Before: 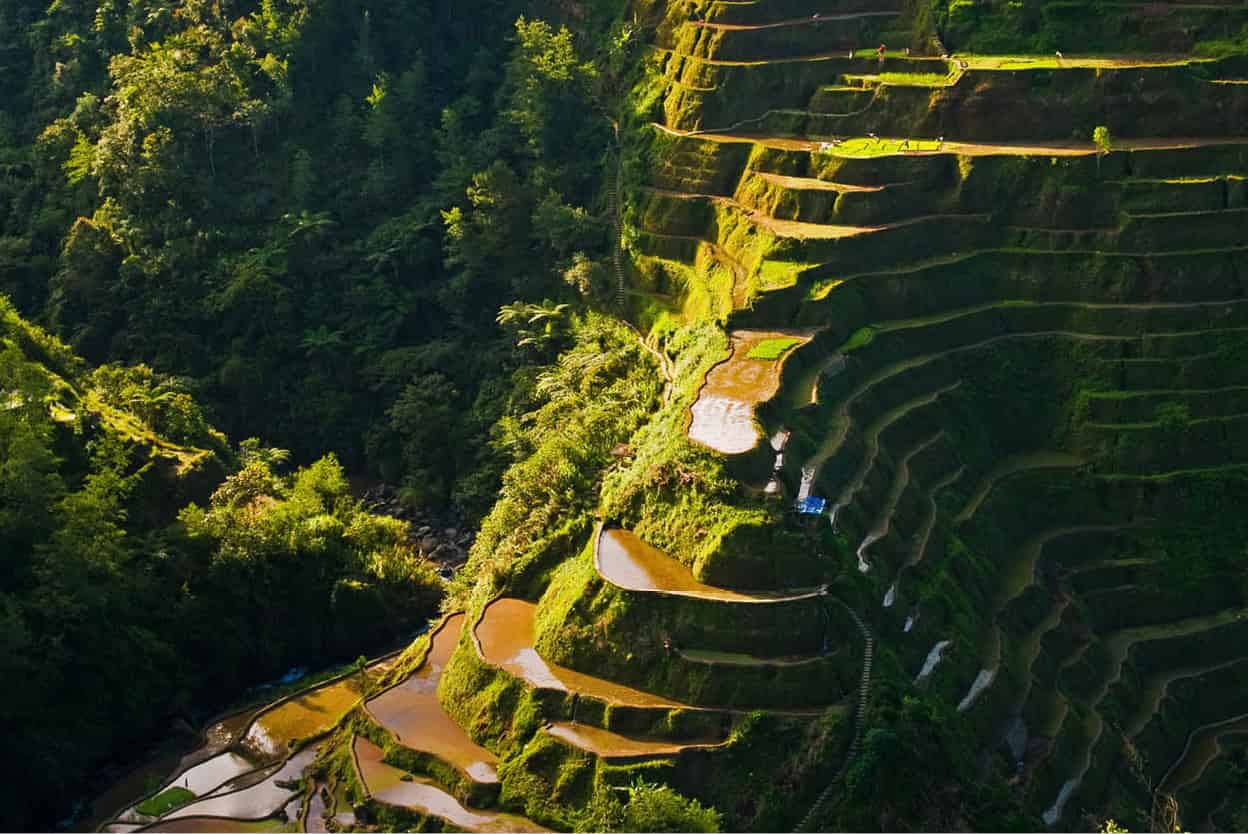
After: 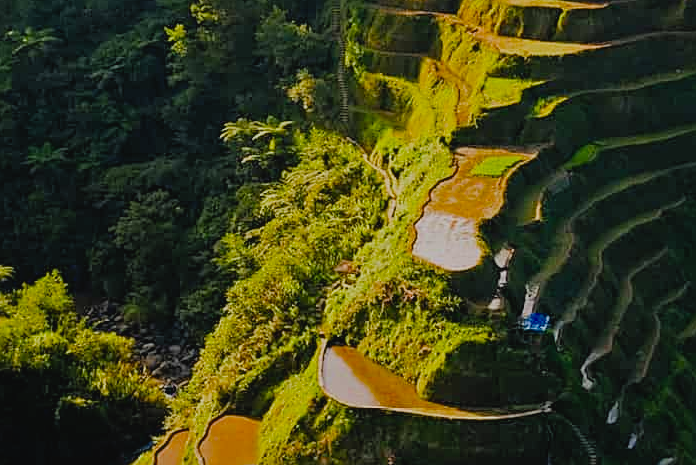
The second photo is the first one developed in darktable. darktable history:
sharpen: on, module defaults
filmic rgb: black relative exposure -8.79 EV, white relative exposure 4.98 EV, threshold 6 EV, target black luminance 0%, hardness 3.77, latitude 66.34%, contrast 0.822, highlights saturation mix 10%, shadows ↔ highlights balance 20%, add noise in highlights 0.1, color science v4 (2020), iterations of high-quality reconstruction 0, type of noise poissonian, enable highlight reconstruction true
contrast brightness saturation: contrast -0.08, brightness -0.04, saturation -0.11
crop and rotate: left 22.13%, top 22.054%, right 22.026%, bottom 22.102%
